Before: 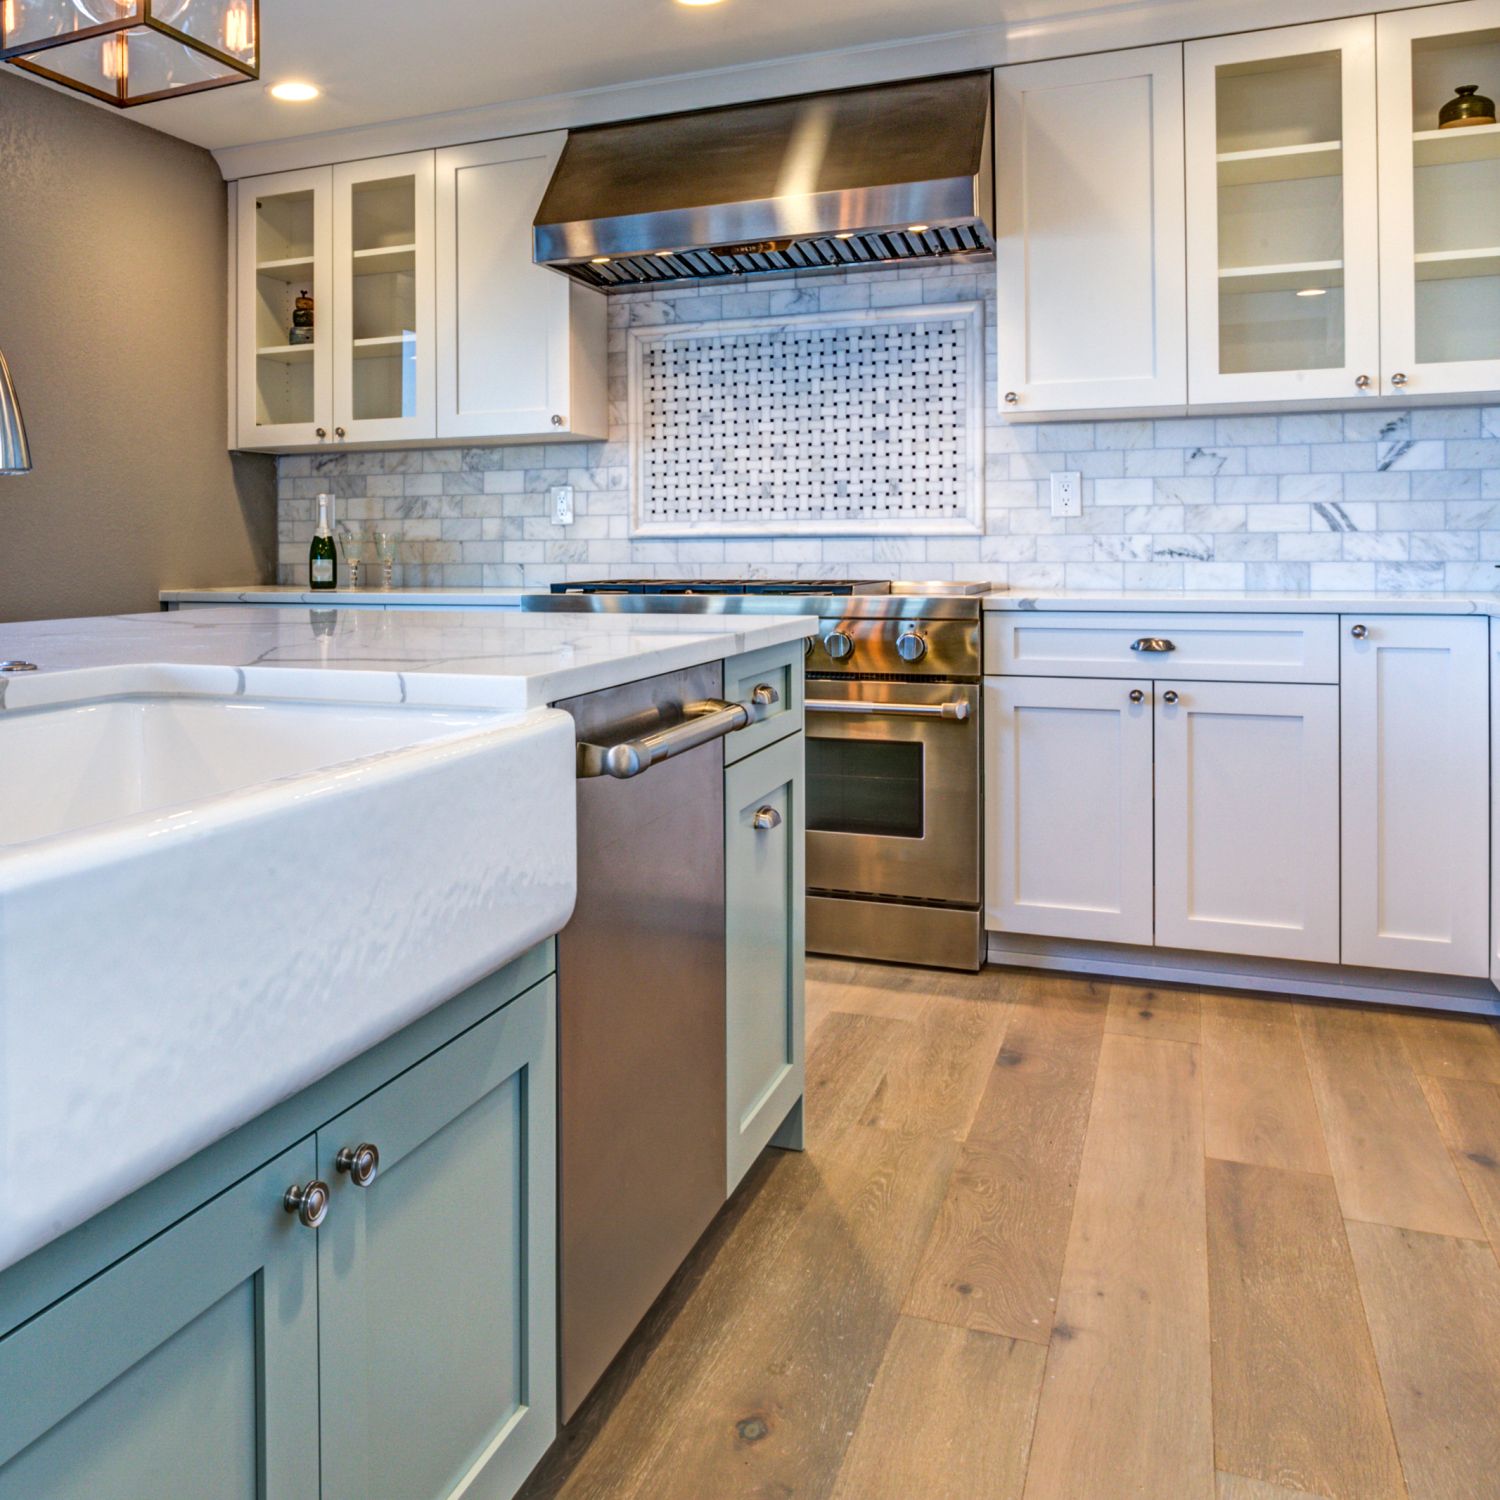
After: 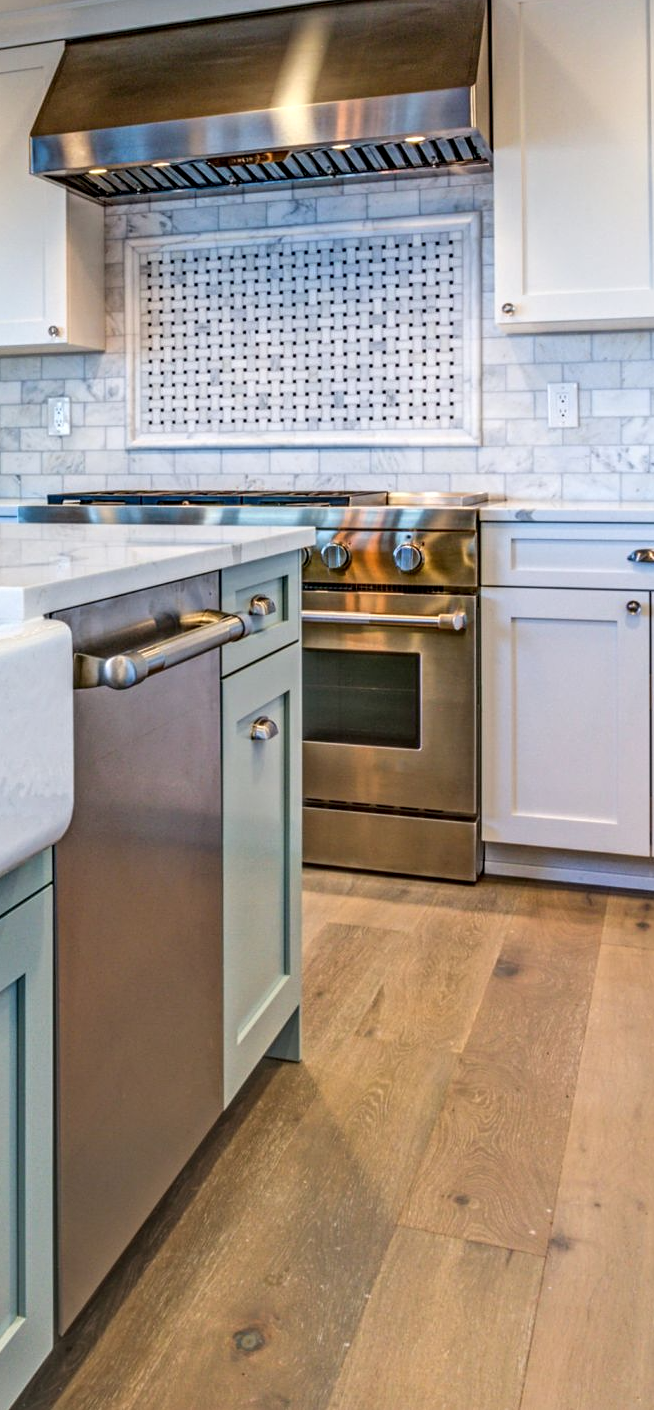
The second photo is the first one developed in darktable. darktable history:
crop: left 33.546%, top 5.973%, right 22.824%
contrast equalizer: y [[0.502, 0.505, 0.512, 0.529, 0.564, 0.588], [0.5 ×6], [0.502, 0.505, 0.512, 0.529, 0.564, 0.588], [0, 0.001, 0.001, 0.004, 0.008, 0.011], [0, 0.001, 0.001, 0.004, 0.008, 0.011]]
